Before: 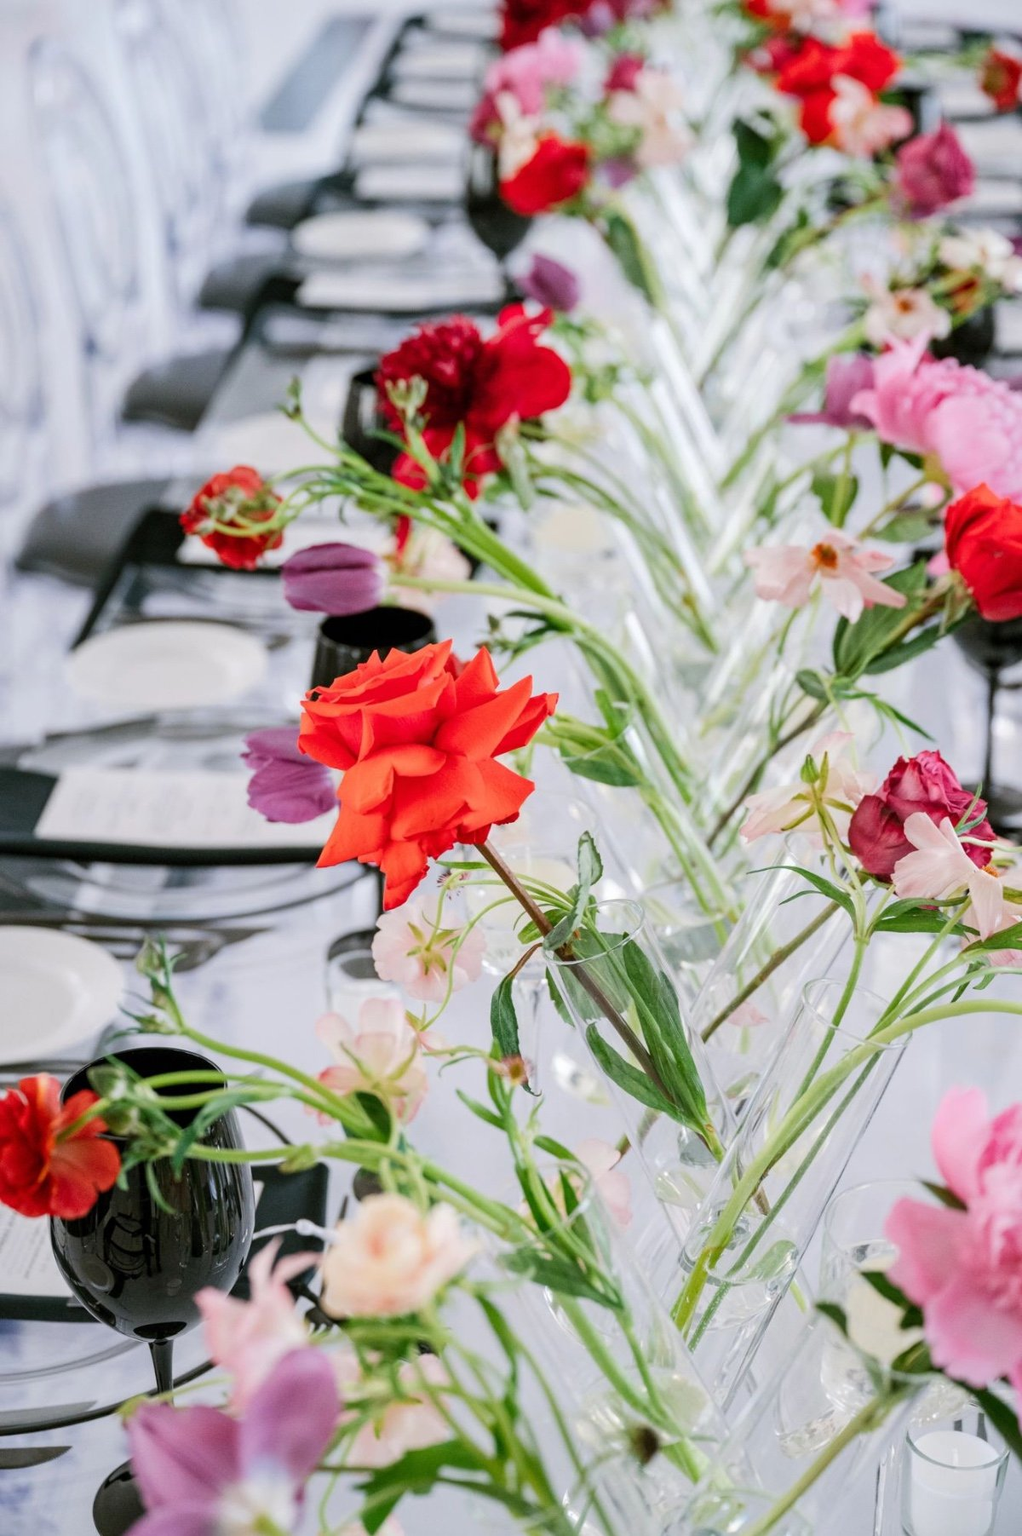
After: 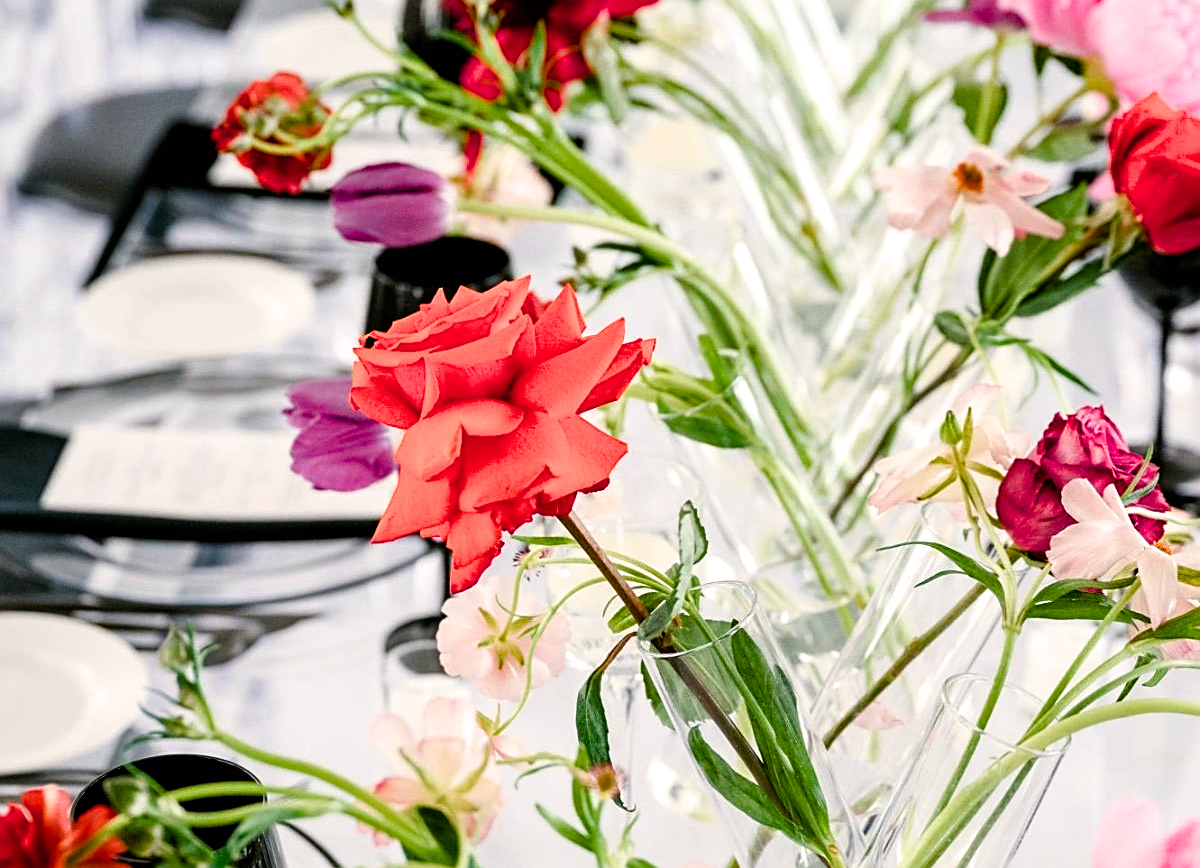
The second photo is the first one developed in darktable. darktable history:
color balance rgb: highlights gain › chroma 3.012%, highlights gain › hue 78.8°, perceptual saturation grading › global saturation 44.878%, perceptual saturation grading › highlights -50.5%, perceptual saturation grading › shadows 30.414%, global vibrance 20%
filmic rgb: black relative exposure -8.3 EV, white relative exposure 2.2 EV, target white luminance 99.885%, hardness 7.17, latitude 75.61%, contrast 1.316, highlights saturation mix -1.93%, shadows ↔ highlights balance 30.28%, color science v6 (2022)
sharpen: on, module defaults
crop and rotate: top 26.383%, bottom 25.434%
